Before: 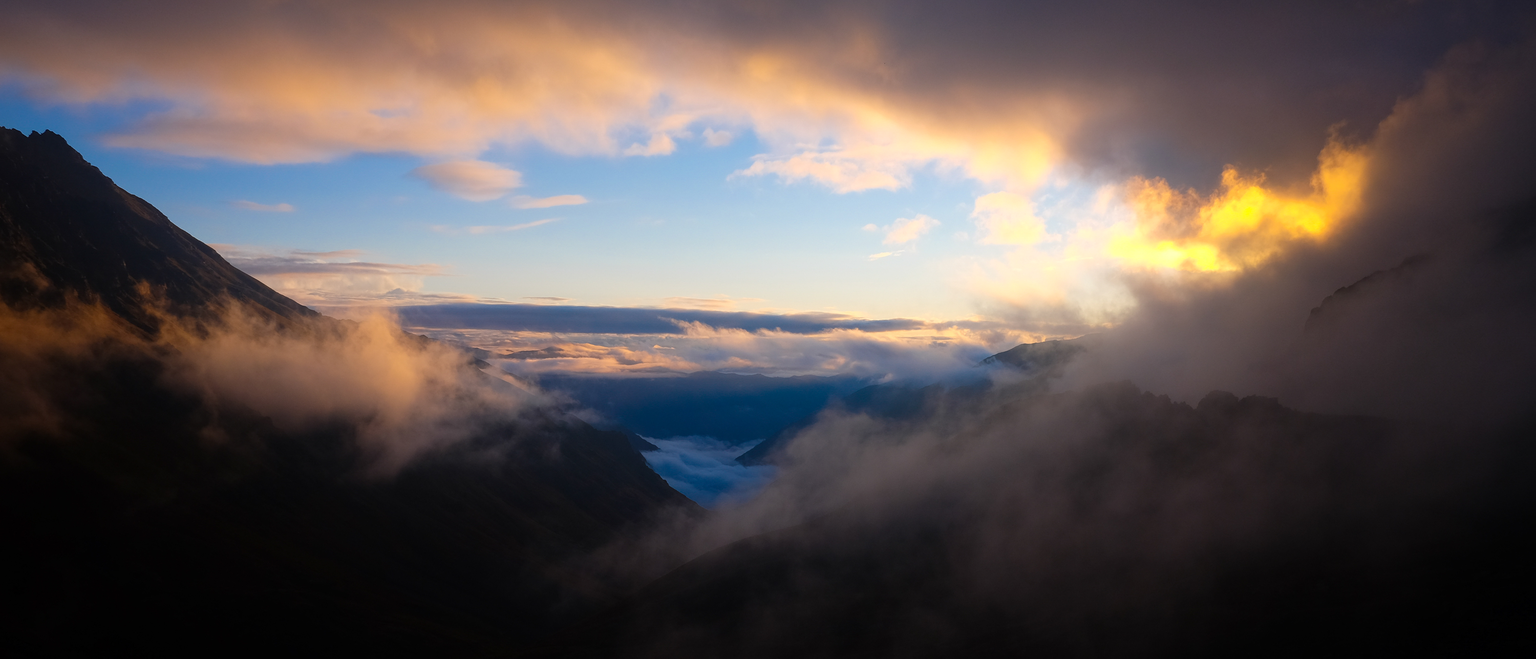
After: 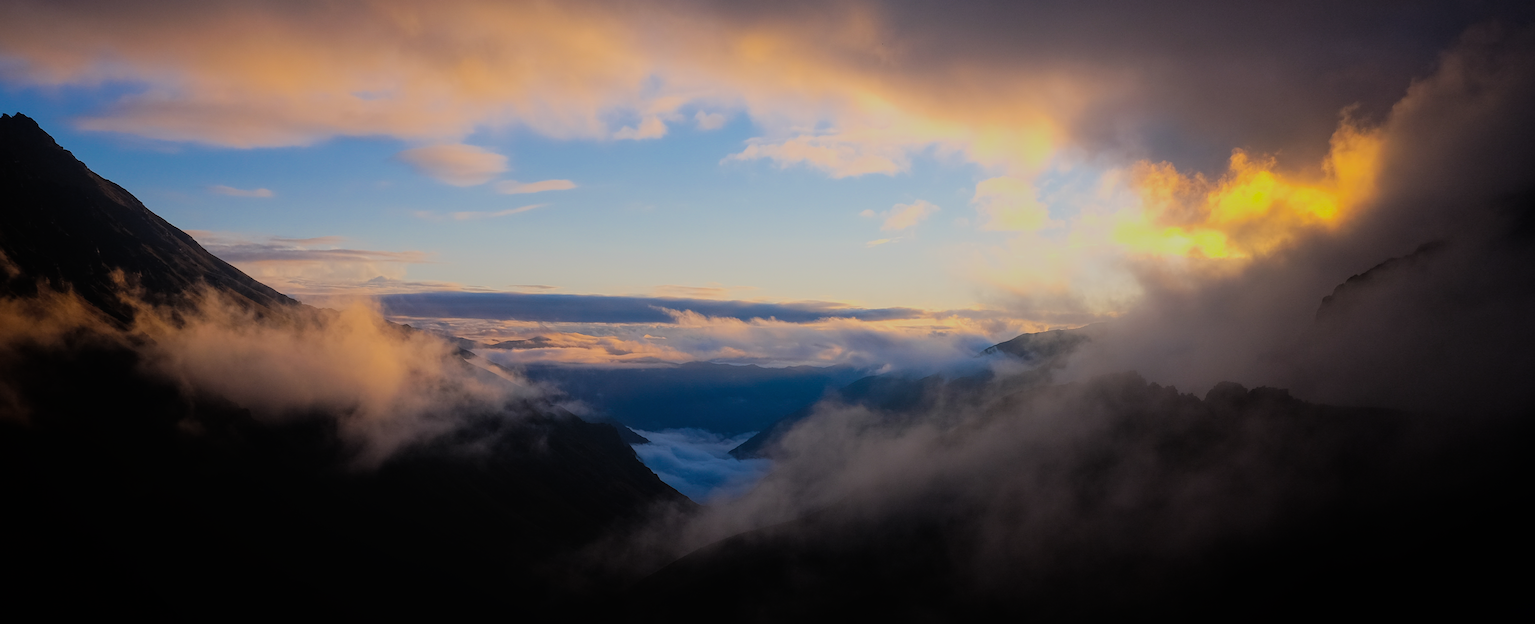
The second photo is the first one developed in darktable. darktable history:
filmic rgb: black relative exposure -7.15 EV, white relative exposure 5.36 EV, hardness 3.02, color science v6 (2022)
tone curve: curves: ch0 [(0, 0) (0.003, 0.003) (0.011, 0.011) (0.025, 0.025) (0.044, 0.044) (0.069, 0.069) (0.1, 0.099) (0.136, 0.135) (0.177, 0.177) (0.224, 0.224) (0.277, 0.276) (0.335, 0.334) (0.399, 0.398) (0.468, 0.467) (0.543, 0.547) (0.623, 0.626) (0.709, 0.712) (0.801, 0.802) (0.898, 0.898) (1, 1)], preserve colors none
crop: left 1.964%, top 3.251%, right 1.122%, bottom 4.933%
local contrast: detail 110%
